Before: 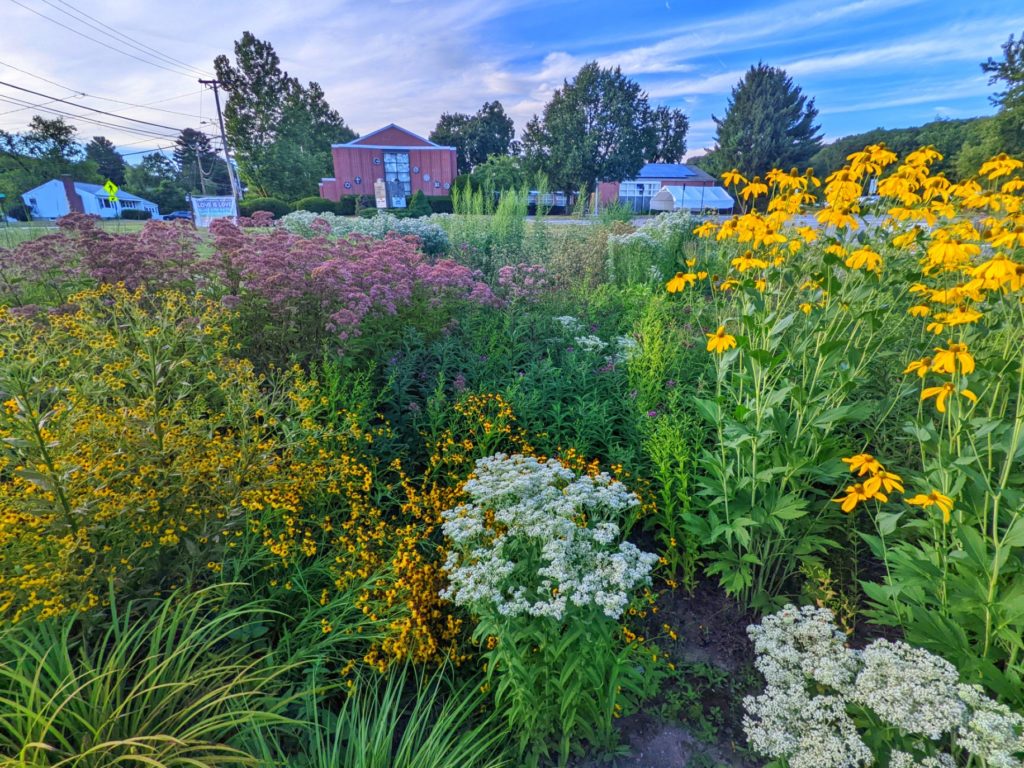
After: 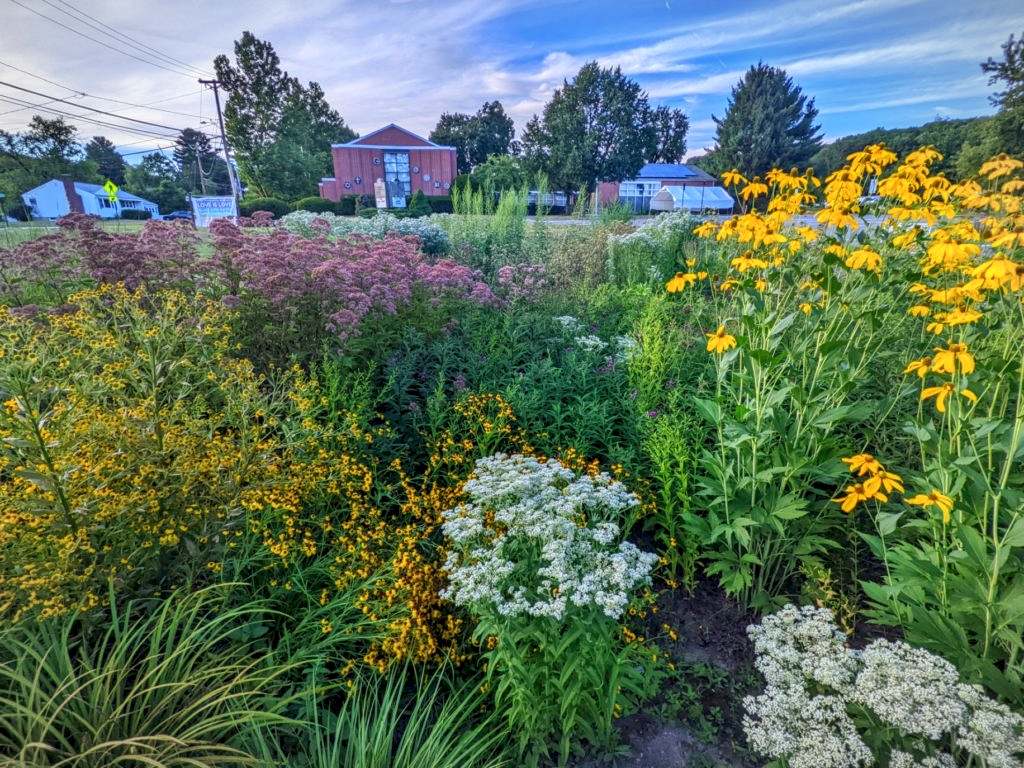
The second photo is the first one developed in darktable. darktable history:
local contrast: detail 130%
vignetting: fall-off start 99.45%, brightness -0.325, width/height ratio 1.307
